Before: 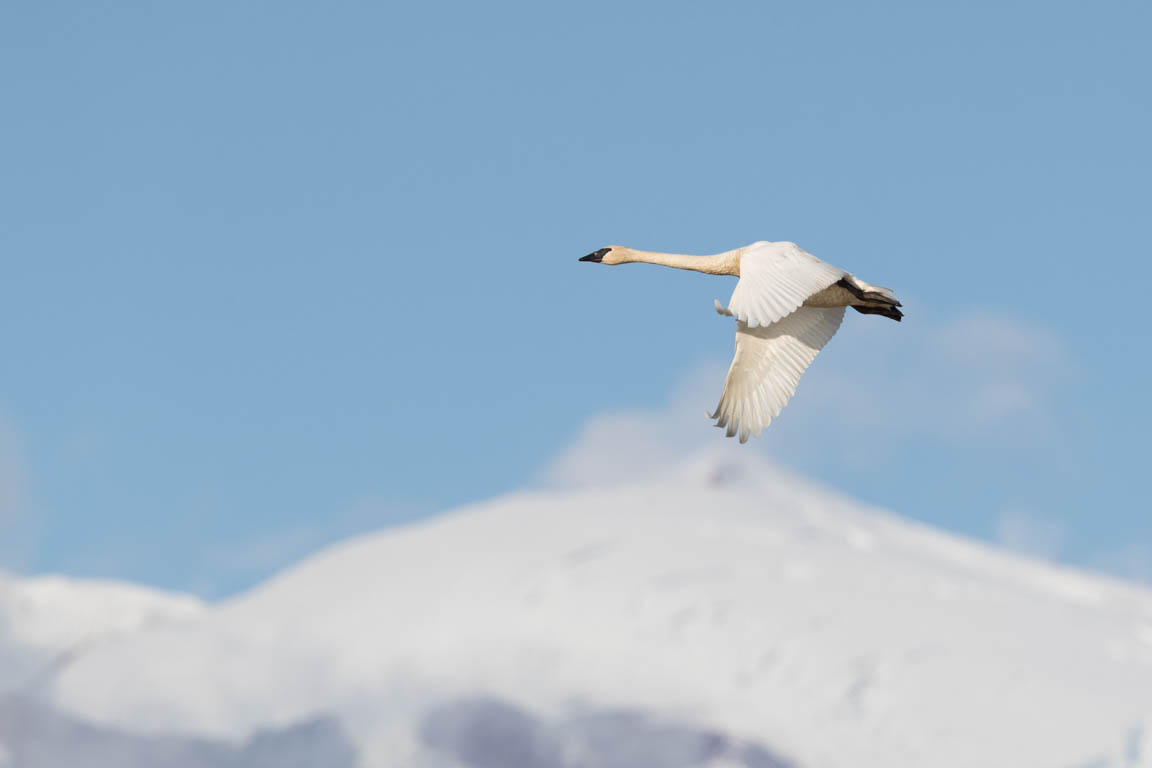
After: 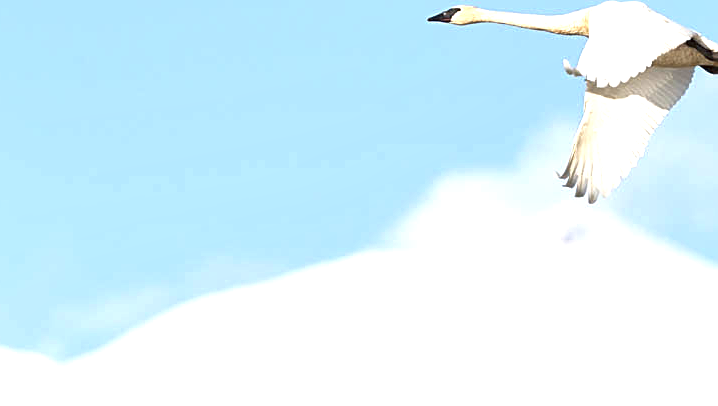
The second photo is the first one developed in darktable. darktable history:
local contrast: mode bilateral grid, contrast 24, coarseness 59, detail 151%, midtone range 0.2
sharpen: on, module defaults
crop: left 13.136%, top 31.295%, right 24.531%, bottom 15.776%
exposure: black level correction 0, exposure 1 EV, compensate highlight preservation false
